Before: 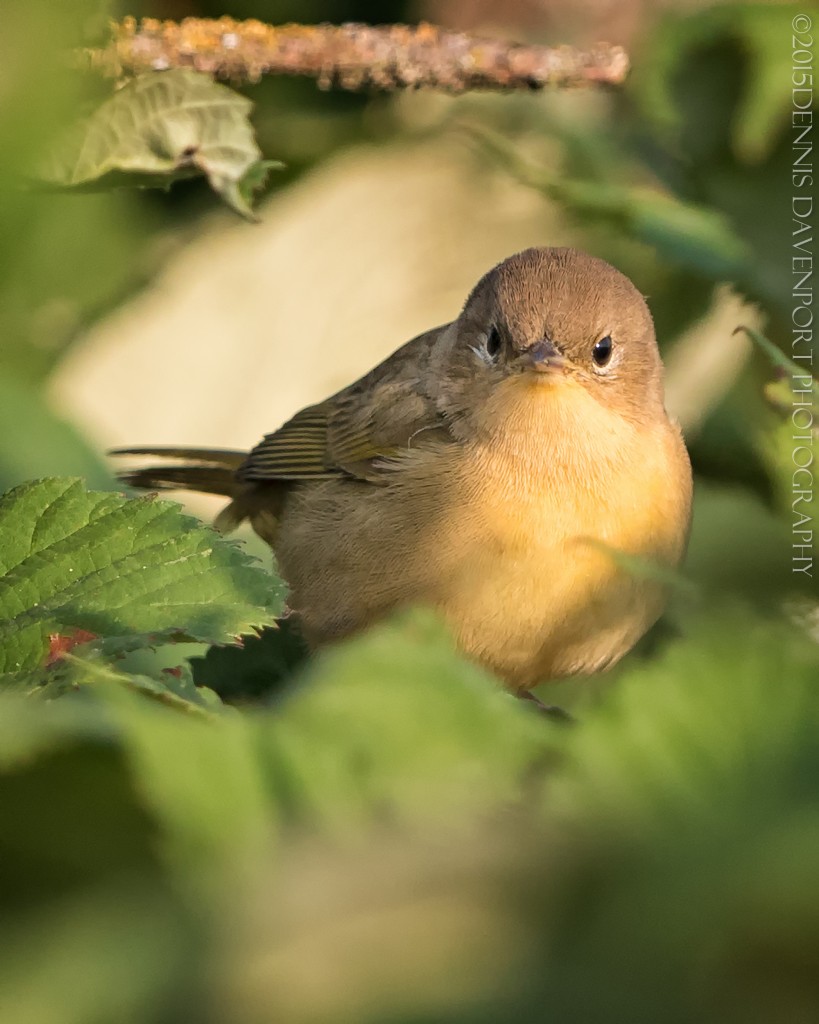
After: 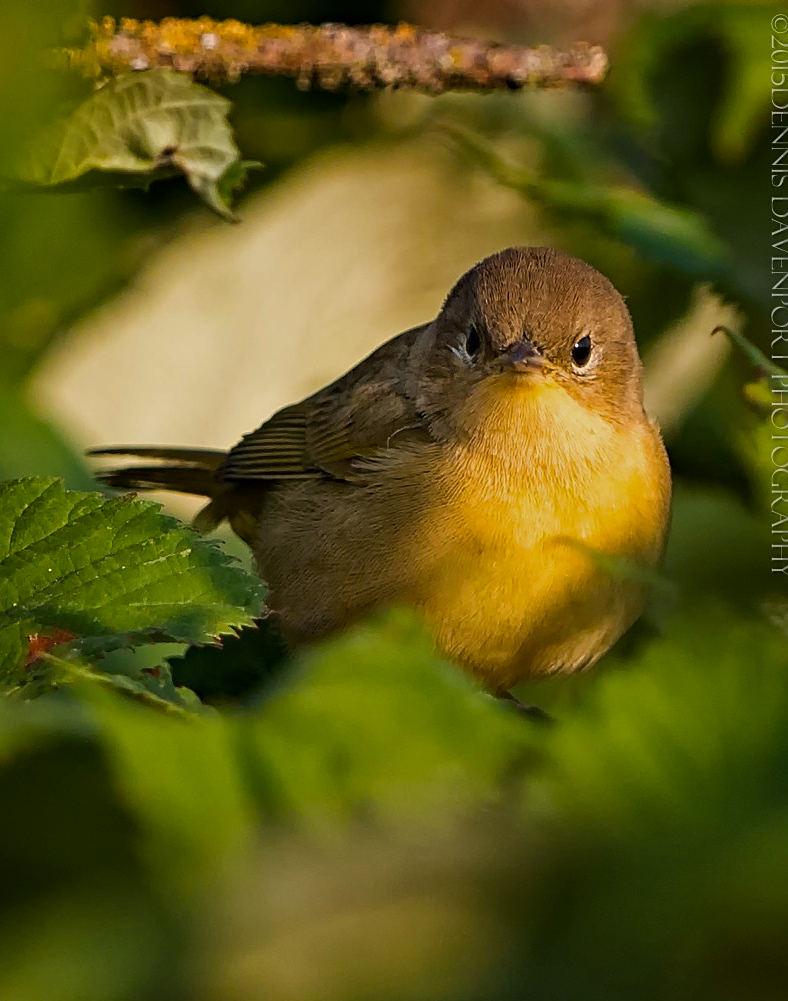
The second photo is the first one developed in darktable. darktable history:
color balance rgb: perceptual saturation grading › global saturation 30.175%, perceptual brilliance grading › global brilliance 15.156%, perceptual brilliance grading › shadows -34.671%, global vibrance 10.706%
haze removal: compatibility mode true, adaptive false
exposure: black level correction 0, exposure -0.85 EV, compensate highlight preservation false
crop and rotate: left 2.608%, right 1.08%, bottom 2.243%
contrast brightness saturation: contrast 0.079, saturation 0.017
shadows and highlights: shadows 31.24, highlights 0.435, soften with gaussian
sharpen: amount 0.483
